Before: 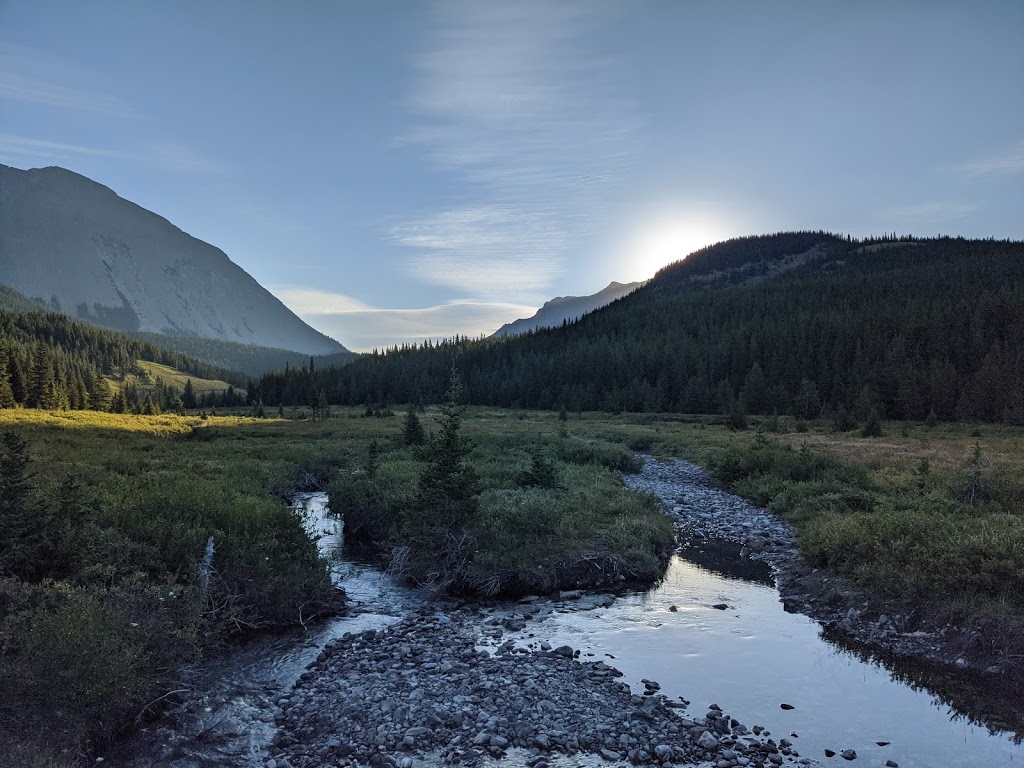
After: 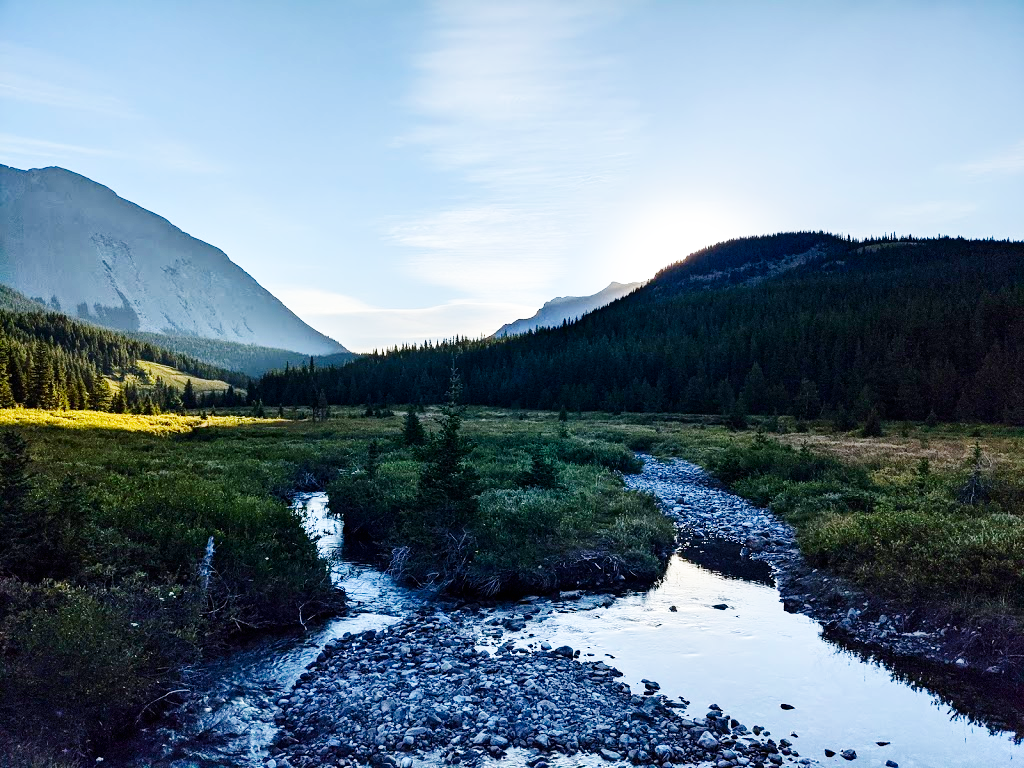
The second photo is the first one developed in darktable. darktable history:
base curve: curves: ch0 [(0, 0.003) (0.001, 0.002) (0.006, 0.004) (0.02, 0.022) (0.048, 0.086) (0.094, 0.234) (0.162, 0.431) (0.258, 0.629) (0.385, 0.8) (0.548, 0.918) (0.751, 0.988) (1, 1)], preserve colors none
contrast brightness saturation: contrast 0.124, brightness -0.125, saturation 0.203
